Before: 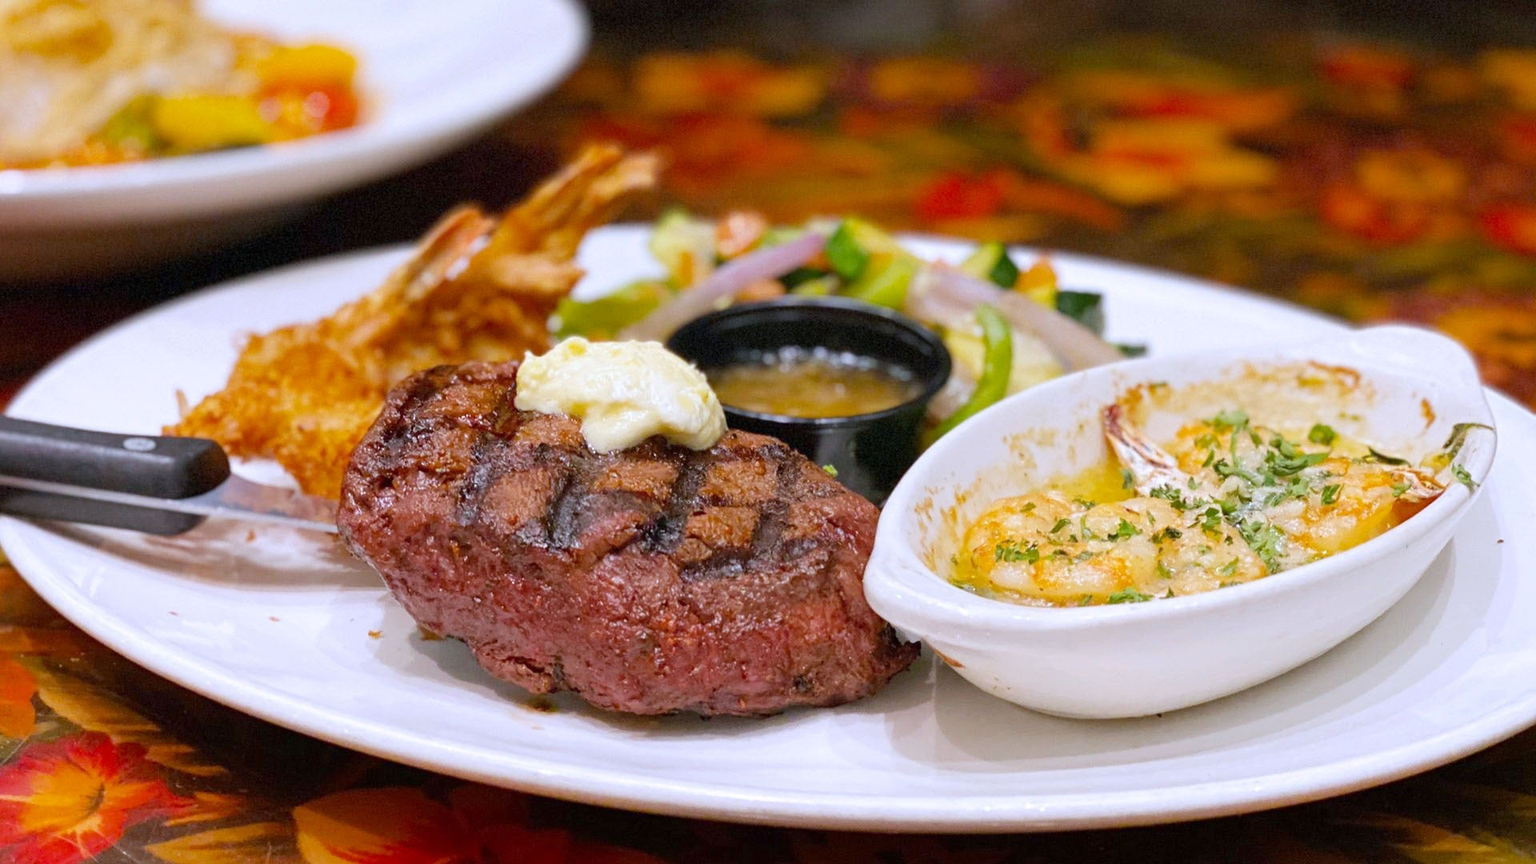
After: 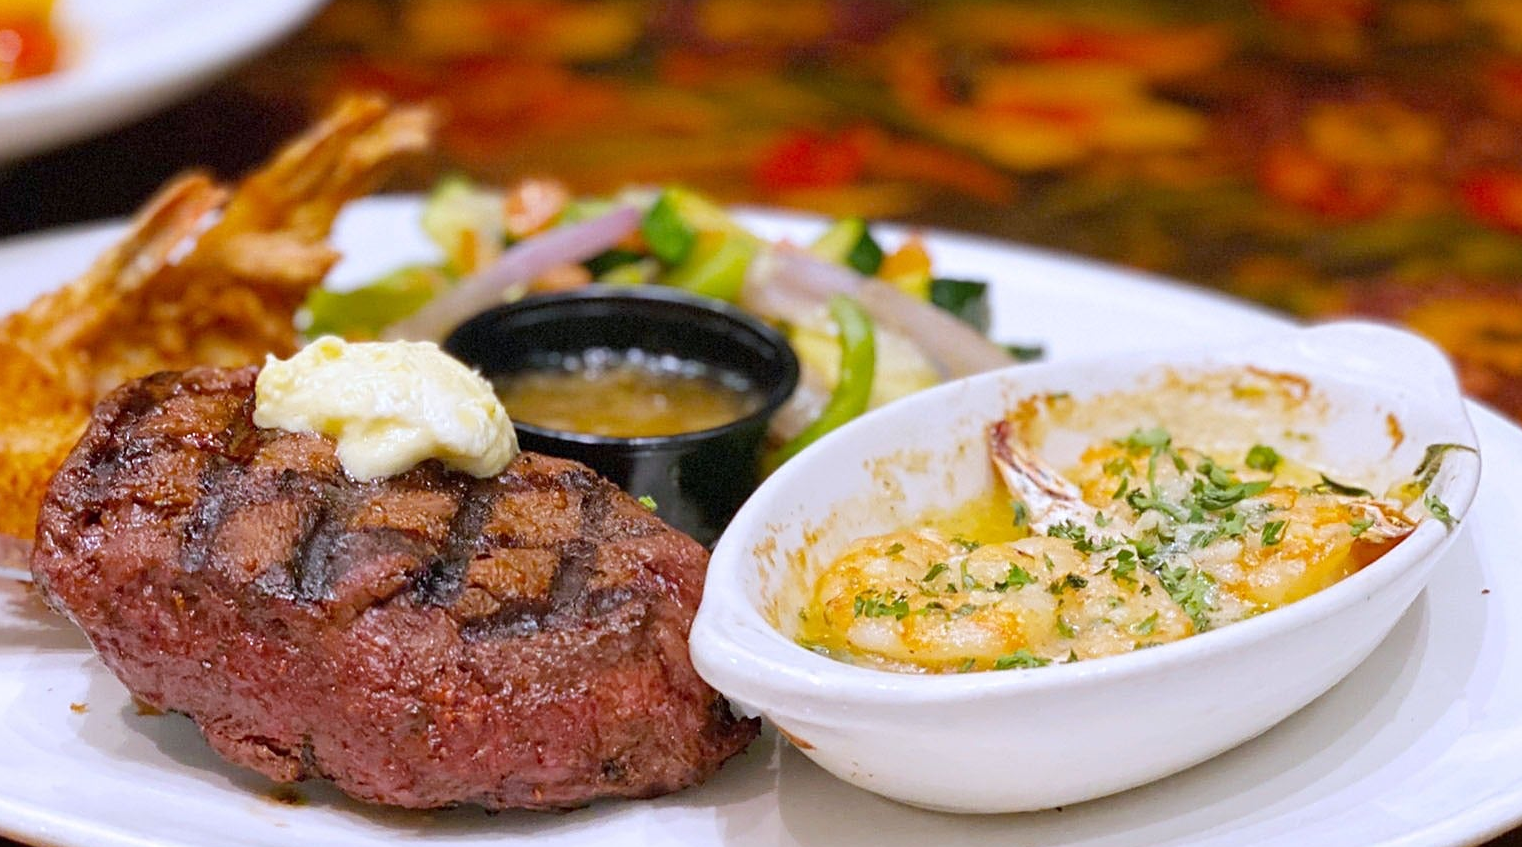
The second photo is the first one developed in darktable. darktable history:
sharpen: amount 0.208
crop and rotate: left 20.341%, top 7.951%, right 0.379%, bottom 13.619%
